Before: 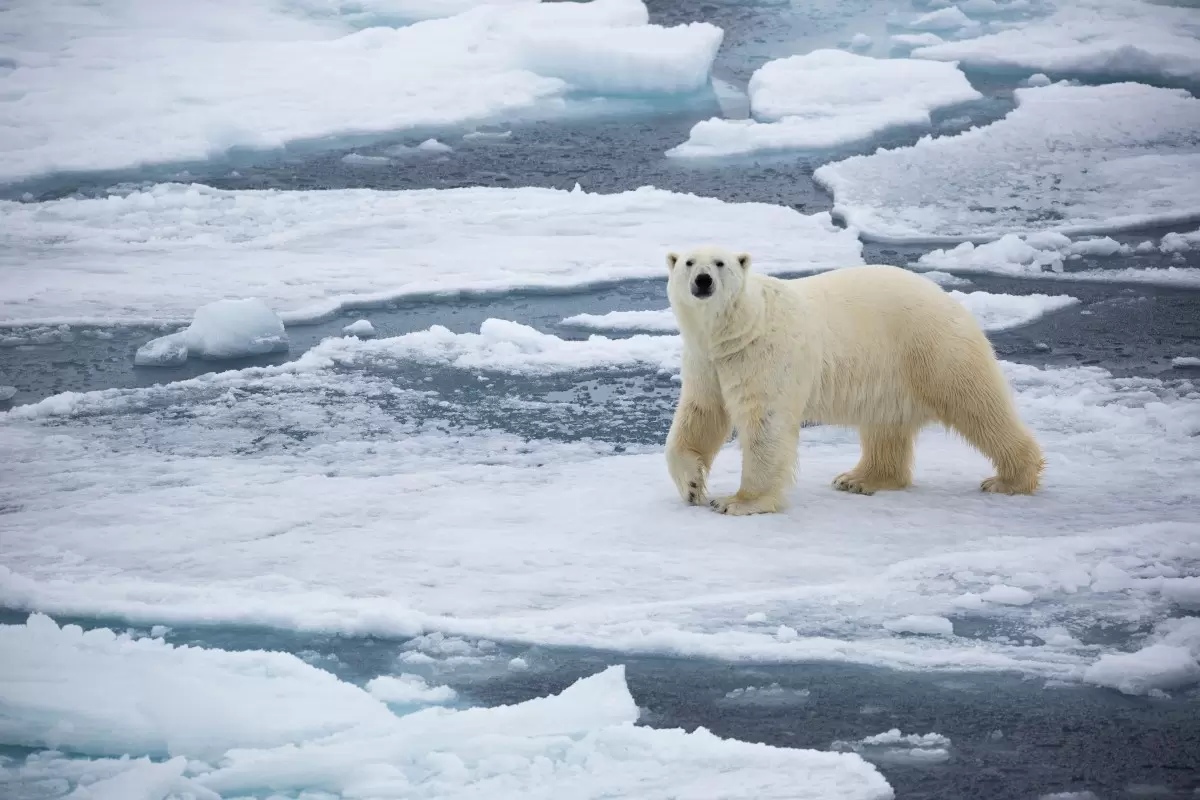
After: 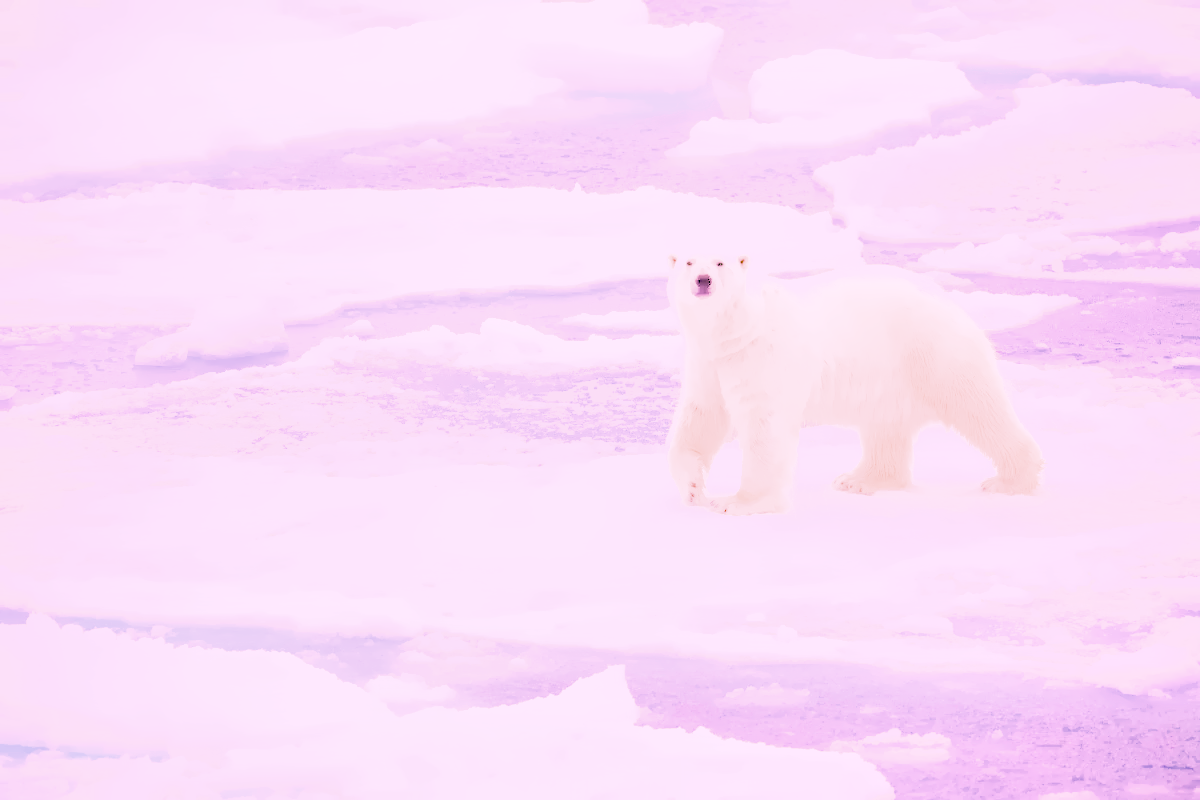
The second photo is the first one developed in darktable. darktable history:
raw chromatic aberrations: on, module defaults
color balance rgb: perceptual saturation grading › global saturation 36%, perceptual brilliance grading › global brilliance 10%, global vibrance 20%
denoise (profiled): preserve shadows 1.18, scattering 0.064, a [-1, 0, 0], b [0, 0, 0], compensate highlight preservation false
hot pixels: on, module defaults
lens correction: scale 1.01, crop 1, focal 85, aperture 3.2, distance 4.38, camera "Canon EOS RP", lens "Canon RF 85mm F2 MACRO IS STM"
raw denoise: x [[0, 0.25, 0.5, 0.75, 1] ×4]
shadows and highlights: shadows 25, highlights -25
tone equalizer "contrast tone curve: soft": -8 EV -0.417 EV, -7 EV -0.389 EV, -6 EV -0.333 EV, -5 EV -0.222 EV, -3 EV 0.222 EV, -2 EV 0.333 EV, -1 EV 0.389 EV, +0 EV 0.417 EV, edges refinement/feathering 500, mask exposure compensation -1.57 EV, preserve details no
exposure: black level correction 0.001, exposure 1.719 EV, compensate exposure bias true, compensate highlight preservation false
filmic rgb: black relative exposure -16 EV, white relative exposure 6.92 EV, hardness 4.7
haze removal: strength 0.1, compatibility mode true, adaptive false
local contrast: on, module defaults
white balance: red 2.107, blue 1.542
highlight reconstruction: method reconstruct in LCh, clipping threshold 1.25, iterations 1, diameter of reconstruction 64 px
